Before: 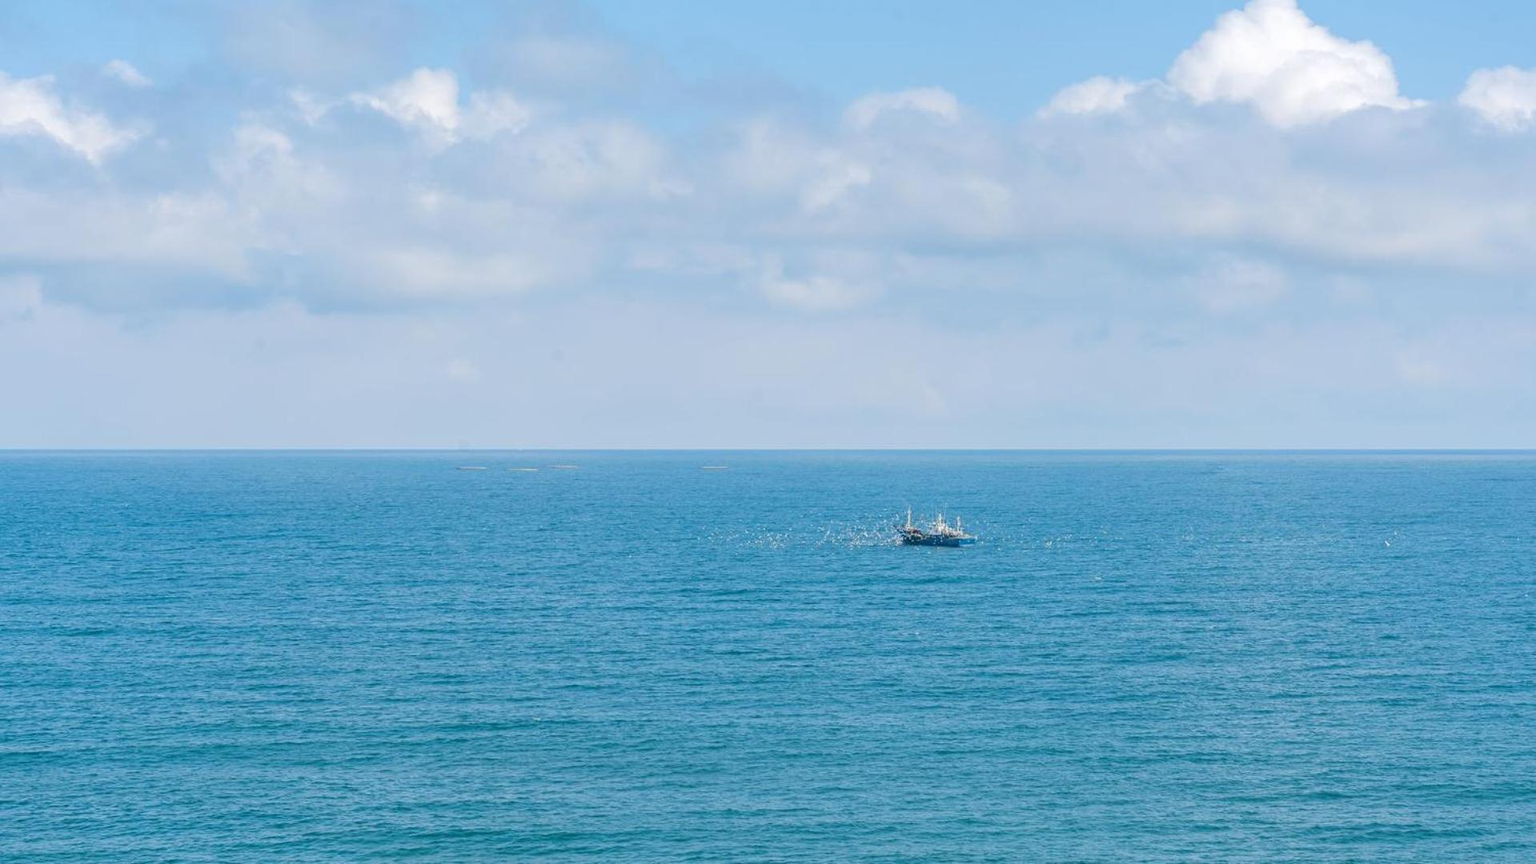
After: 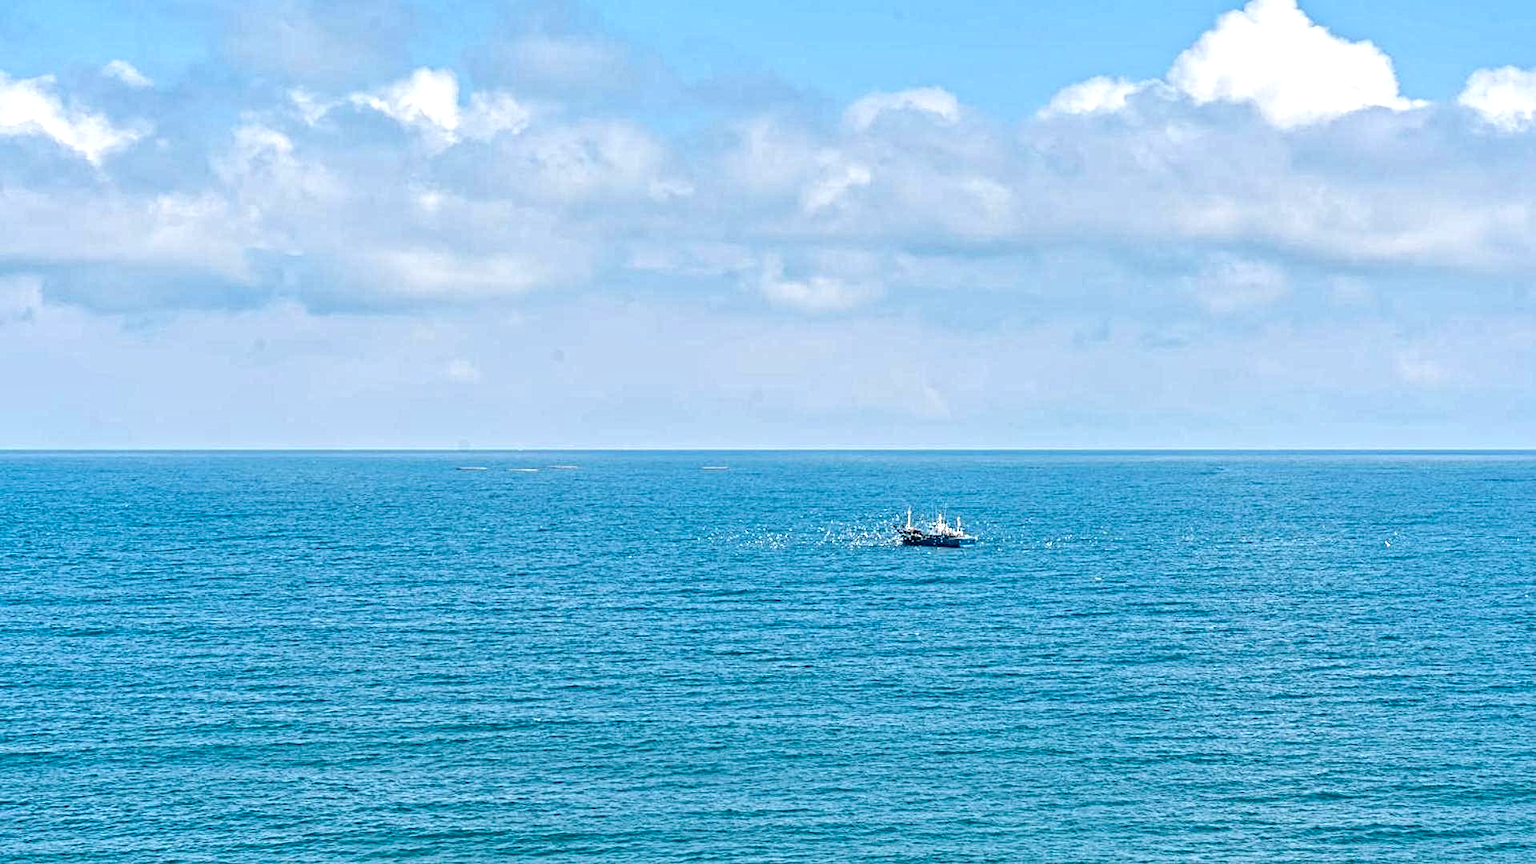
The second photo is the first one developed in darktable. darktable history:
exposure: exposure 0.376 EV, compensate highlight preservation false
haze removal: strength 0.29, distance 0.25, compatibility mode true, adaptive false
contrast equalizer: octaves 7, y [[0.5, 0.542, 0.583, 0.625, 0.667, 0.708], [0.5 ×6], [0.5 ×6], [0 ×6], [0 ×6]]
